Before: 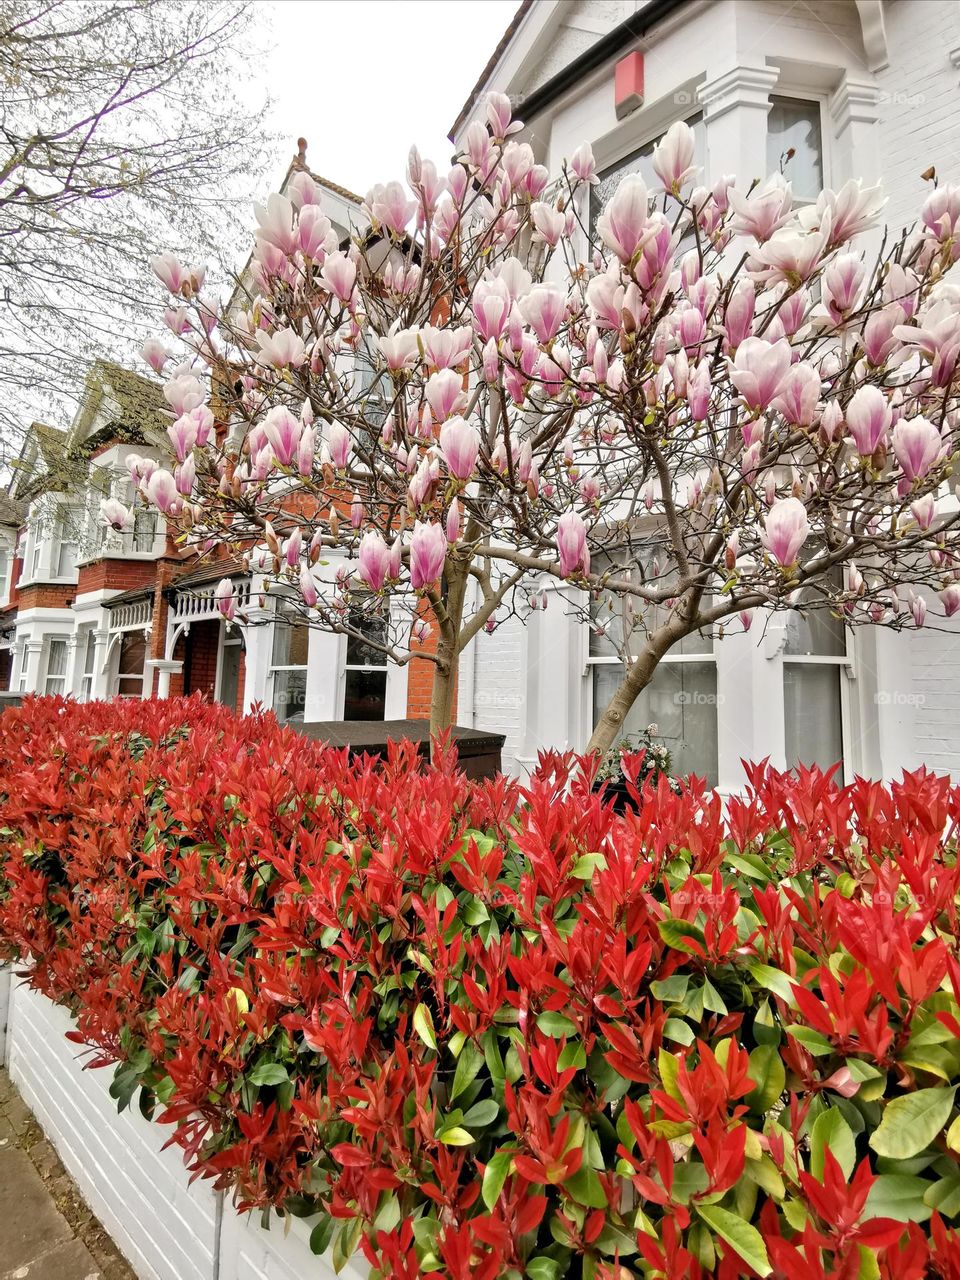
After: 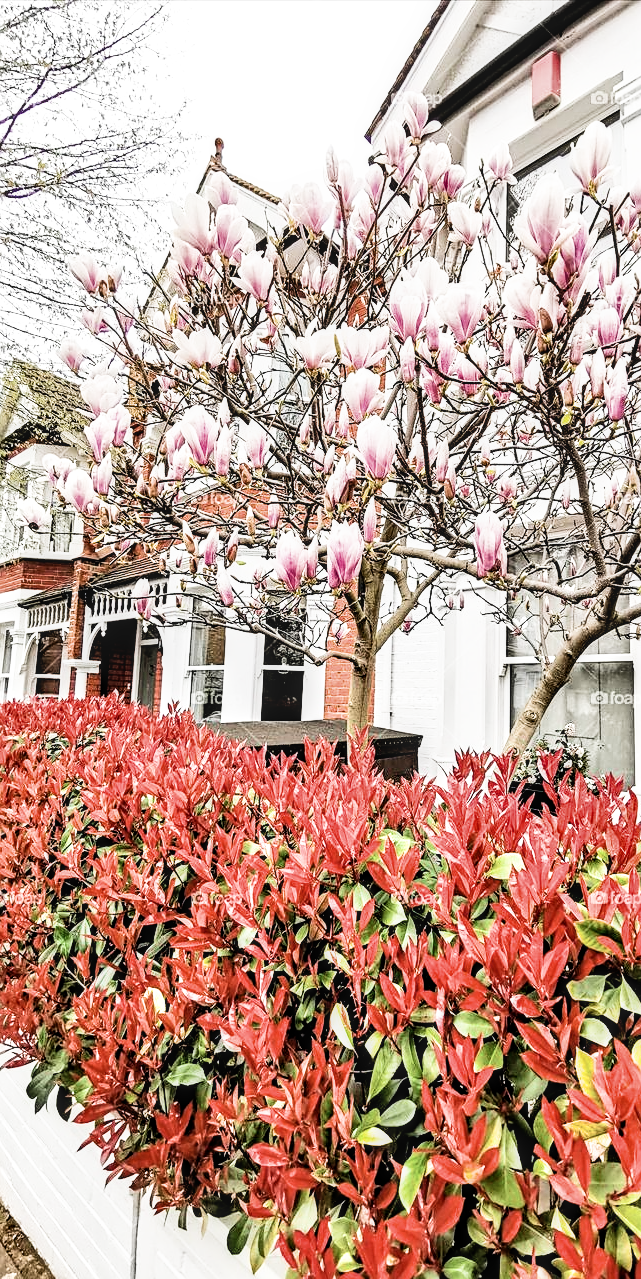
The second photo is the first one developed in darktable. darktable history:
exposure: black level correction 0.001, exposure 1.118 EV, compensate highlight preservation false
crop and rotate: left 8.652%, right 24.553%
contrast brightness saturation: contrast 0.112, saturation -0.175
shadows and highlights: low approximation 0.01, soften with gaussian
local contrast: on, module defaults
filmic rgb: black relative exposure -5.14 EV, white relative exposure 3.53 EV, hardness 3.16, contrast 1.513, highlights saturation mix -49.96%
sharpen: amount 0.494
